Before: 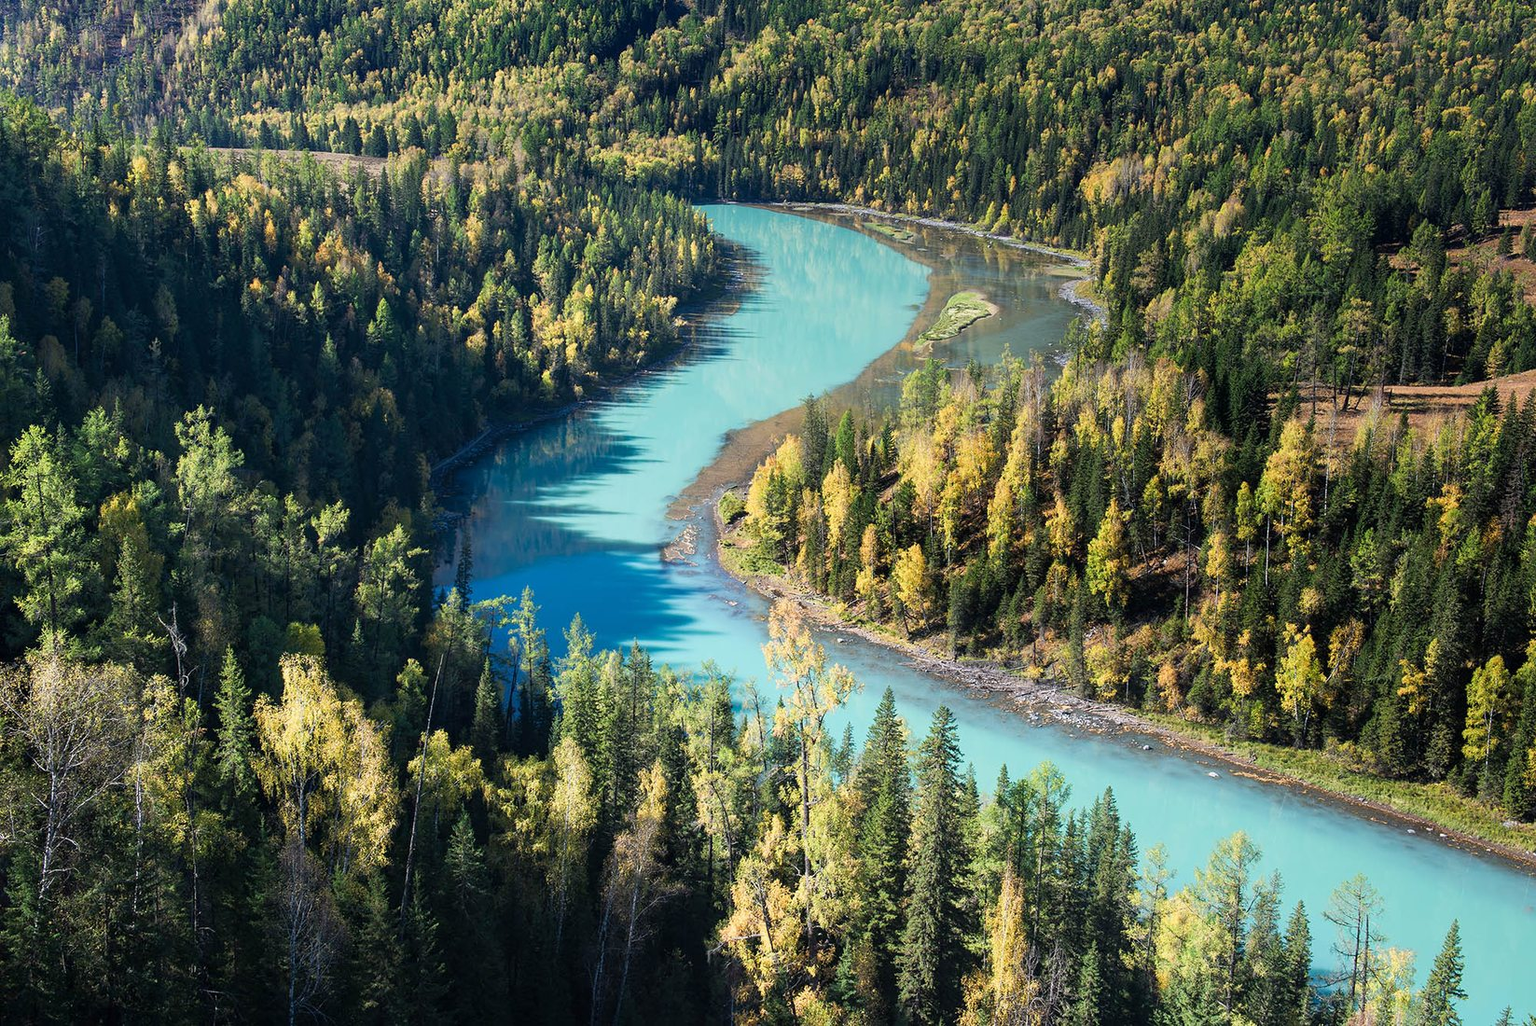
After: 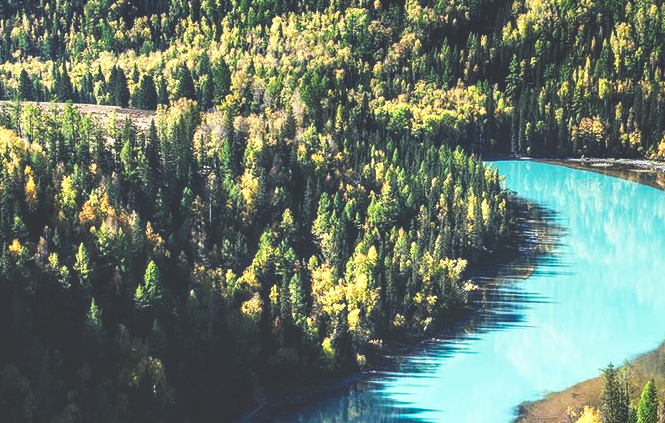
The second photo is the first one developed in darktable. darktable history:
base curve: curves: ch0 [(0, 0.036) (0.007, 0.037) (0.604, 0.887) (1, 1)], preserve colors none
local contrast: detail 130%
crop: left 15.785%, top 5.431%, right 43.82%, bottom 56.099%
